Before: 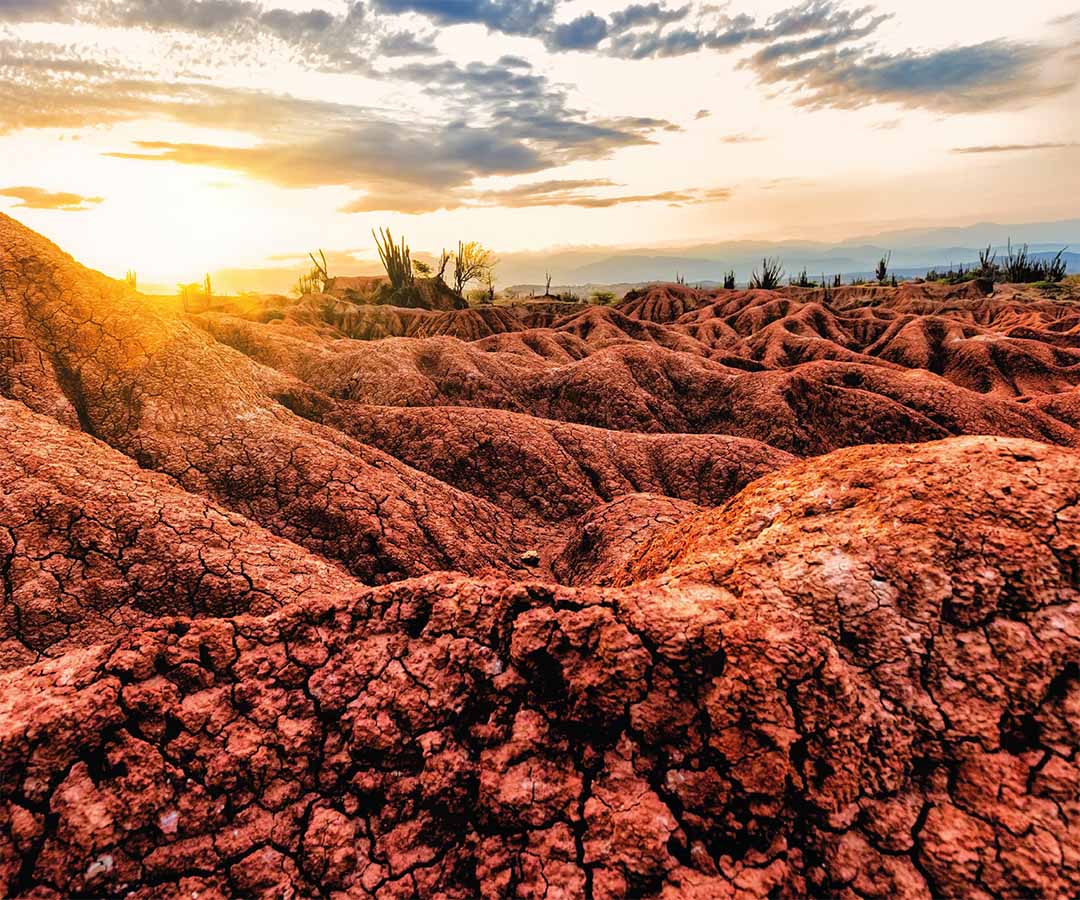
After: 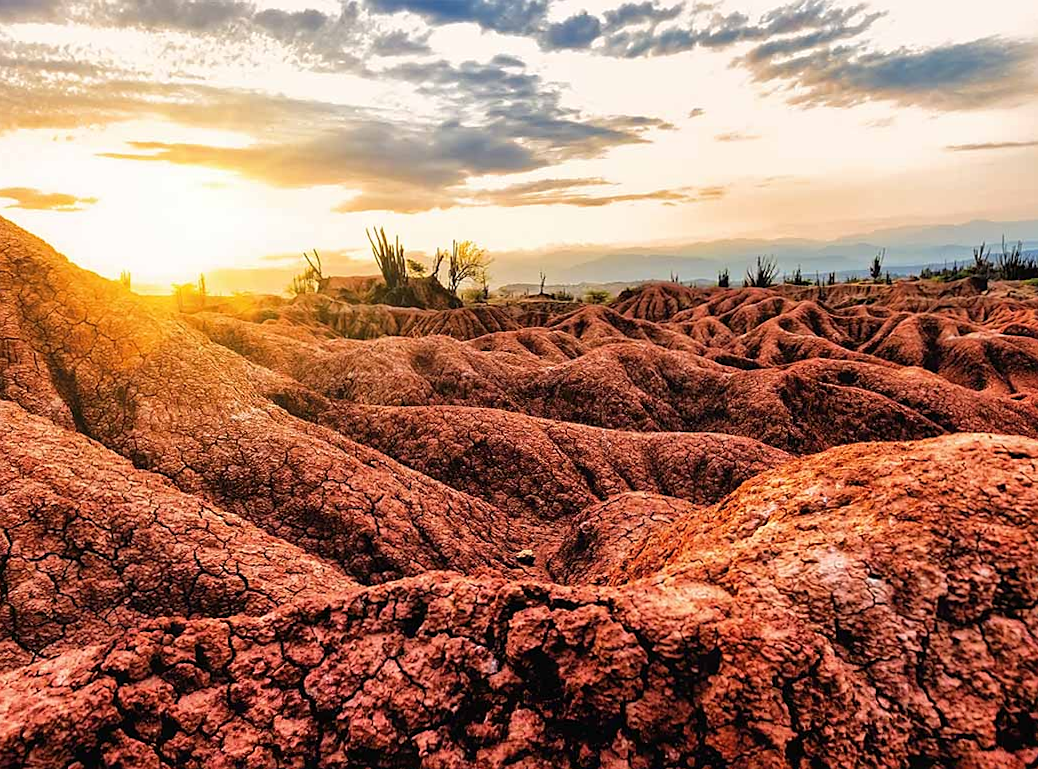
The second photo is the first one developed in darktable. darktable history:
crop and rotate: angle 0.2°, left 0.275%, right 3.127%, bottom 14.18%
sharpen: radius 1.559, amount 0.373, threshold 1.271
